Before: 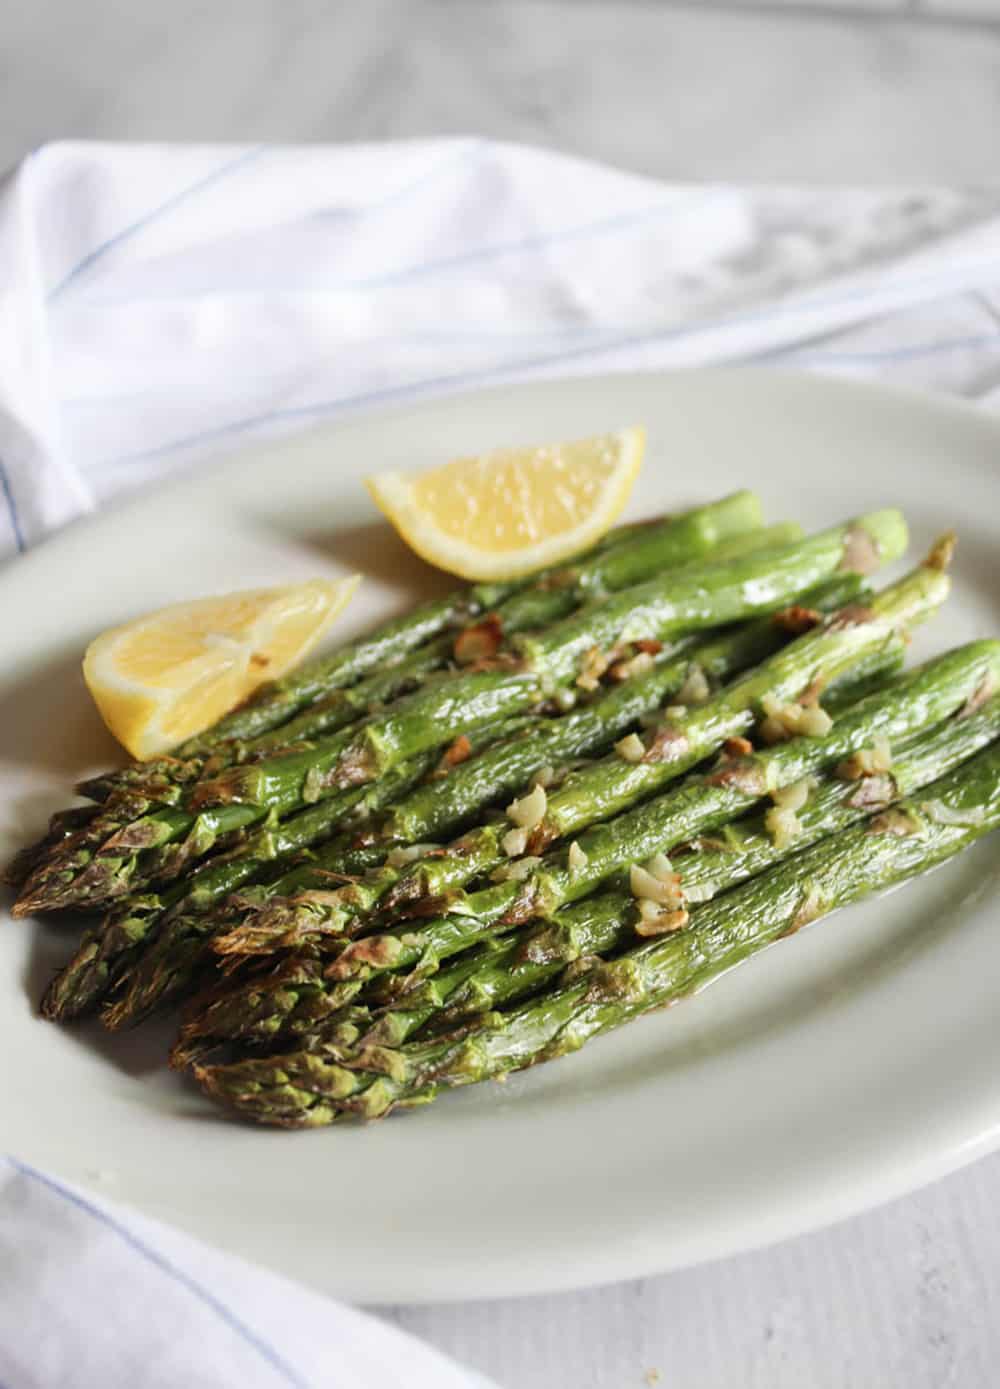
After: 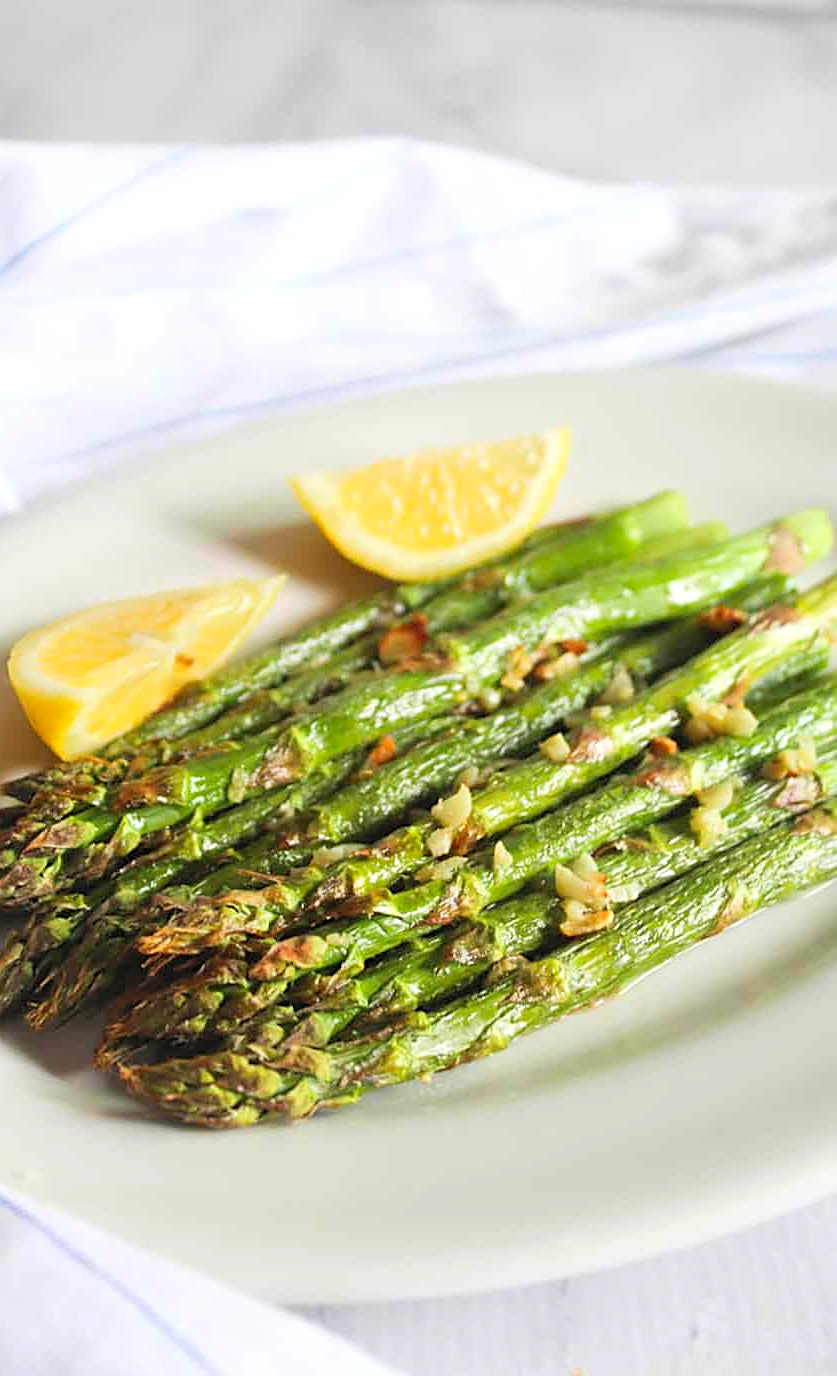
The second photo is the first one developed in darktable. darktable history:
sharpen: on, module defaults
exposure: exposure 0.161 EV, compensate highlight preservation false
crop: left 7.598%, right 7.873%
contrast brightness saturation: contrast 0.07, brightness 0.18, saturation 0.4
